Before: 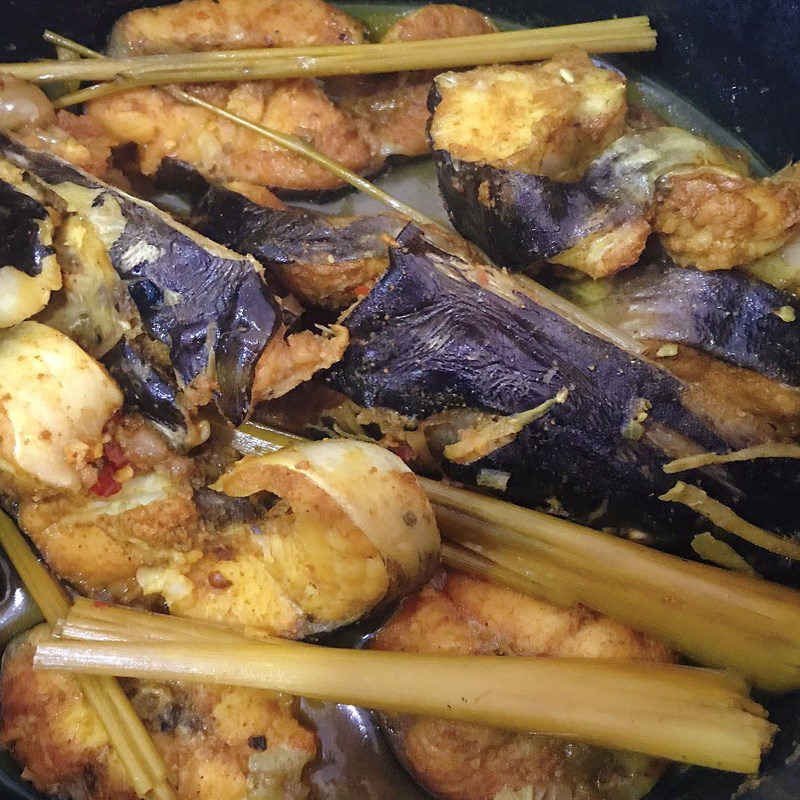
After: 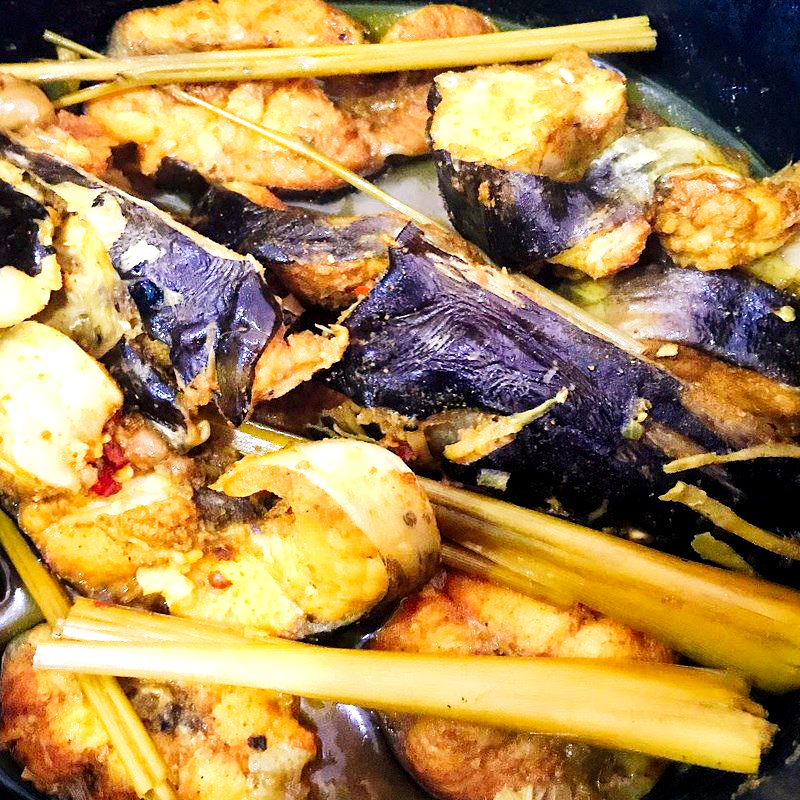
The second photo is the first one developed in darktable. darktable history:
exposure: black level correction 0.008, exposure 0.981 EV, compensate exposure bias true, compensate highlight preservation false
tone curve: curves: ch0 [(0, 0) (0.003, 0.008) (0.011, 0.008) (0.025, 0.011) (0.044, 0.017) (0.069, 0.029) (0.1, 0.045) (0.136, 0.067) (0.177, 0.103) (0.224, 0.151) (0.277, 0.21) (0.335, 0.285) (0.399, 0.37) (0.468, 0.462) (0.543, 0.568) (0.623, 0.679) (0.709, 0.79) (0.801, 0.876) (0.898, 0.936) (1, 1)], preserve colors none
